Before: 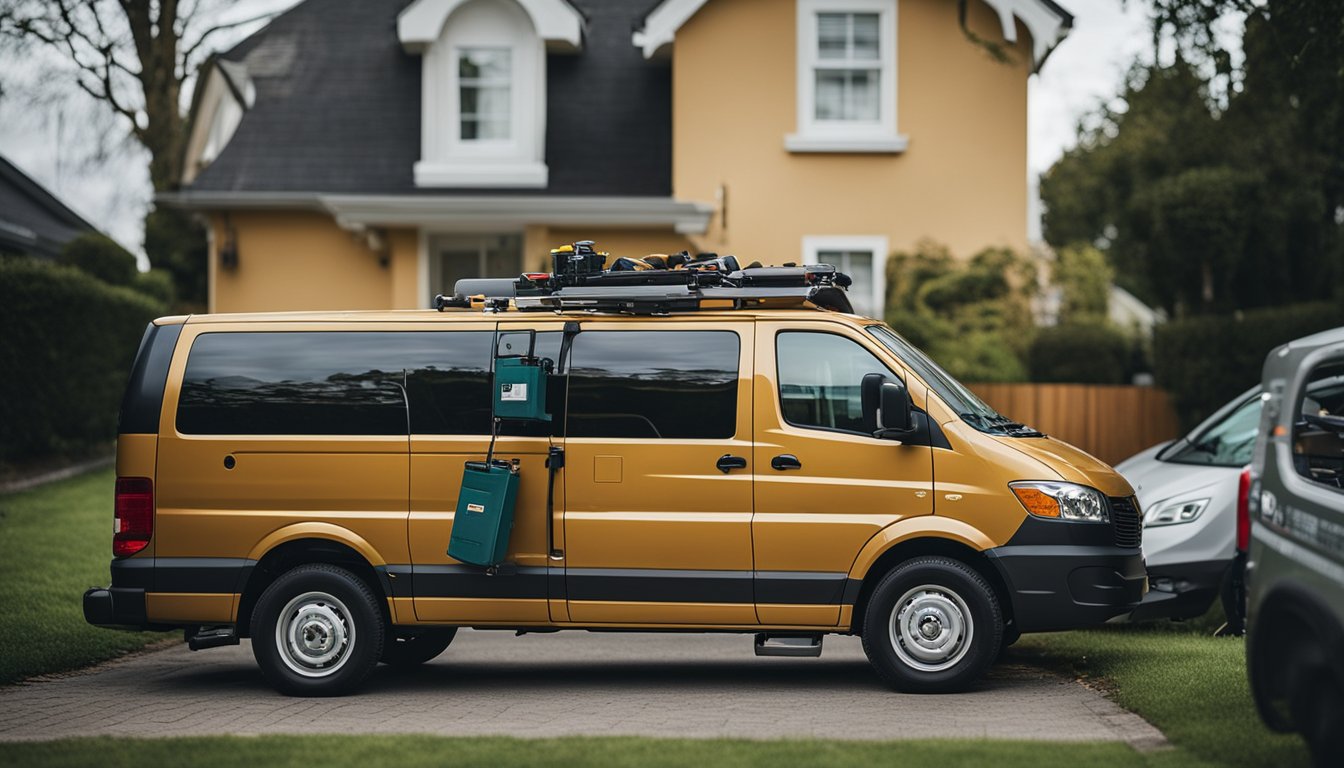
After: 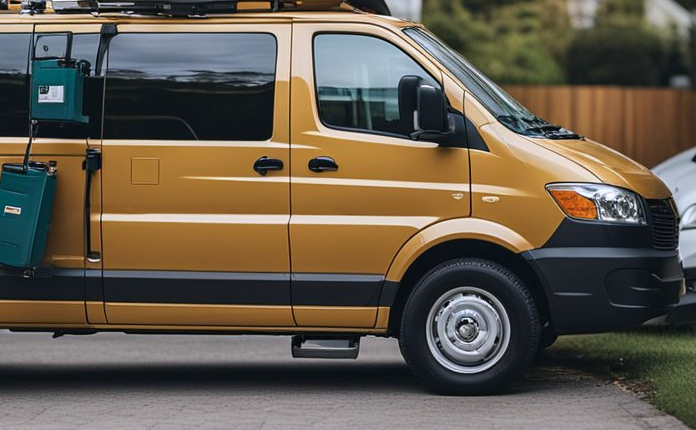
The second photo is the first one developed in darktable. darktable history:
crop: left 34.479%, top 38.822%, right 13.718%, bottom 5.172%
color calibration: illuminant as shot in camera, x 0.358, y 0.373, temperature 4628.91 K
